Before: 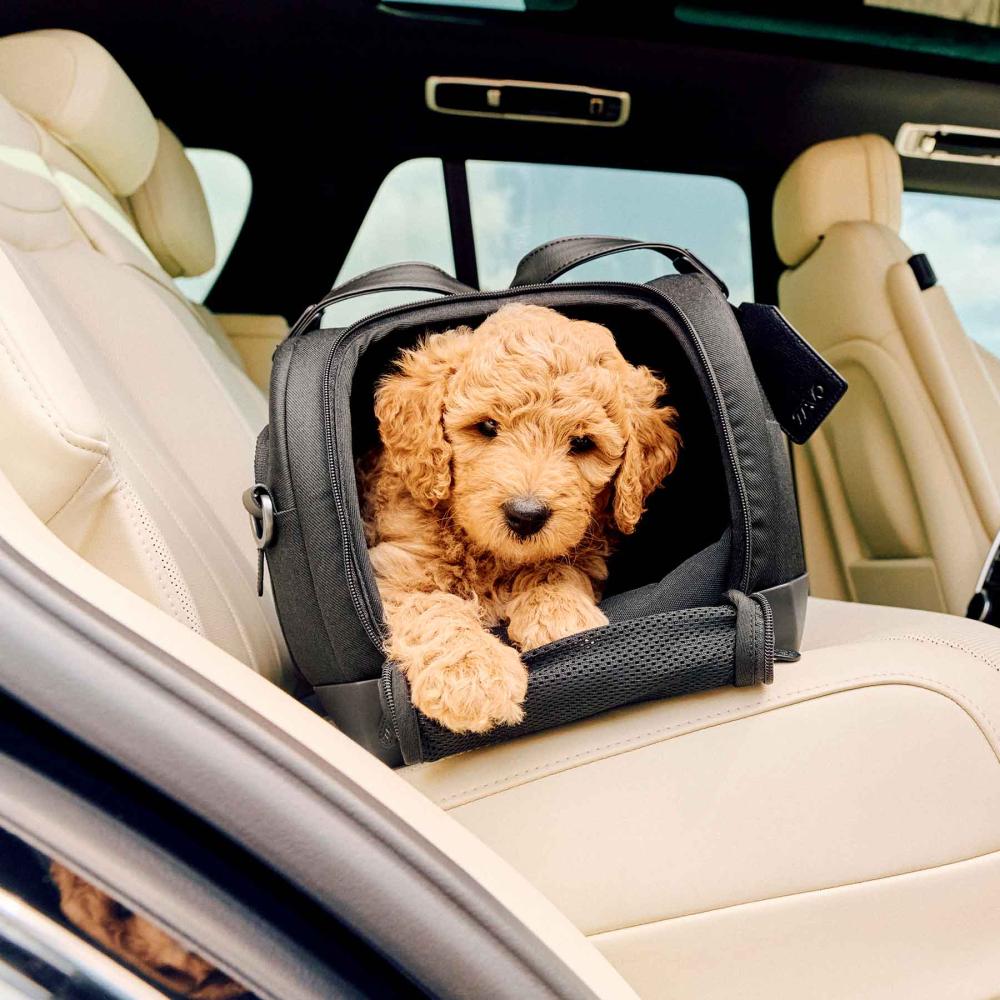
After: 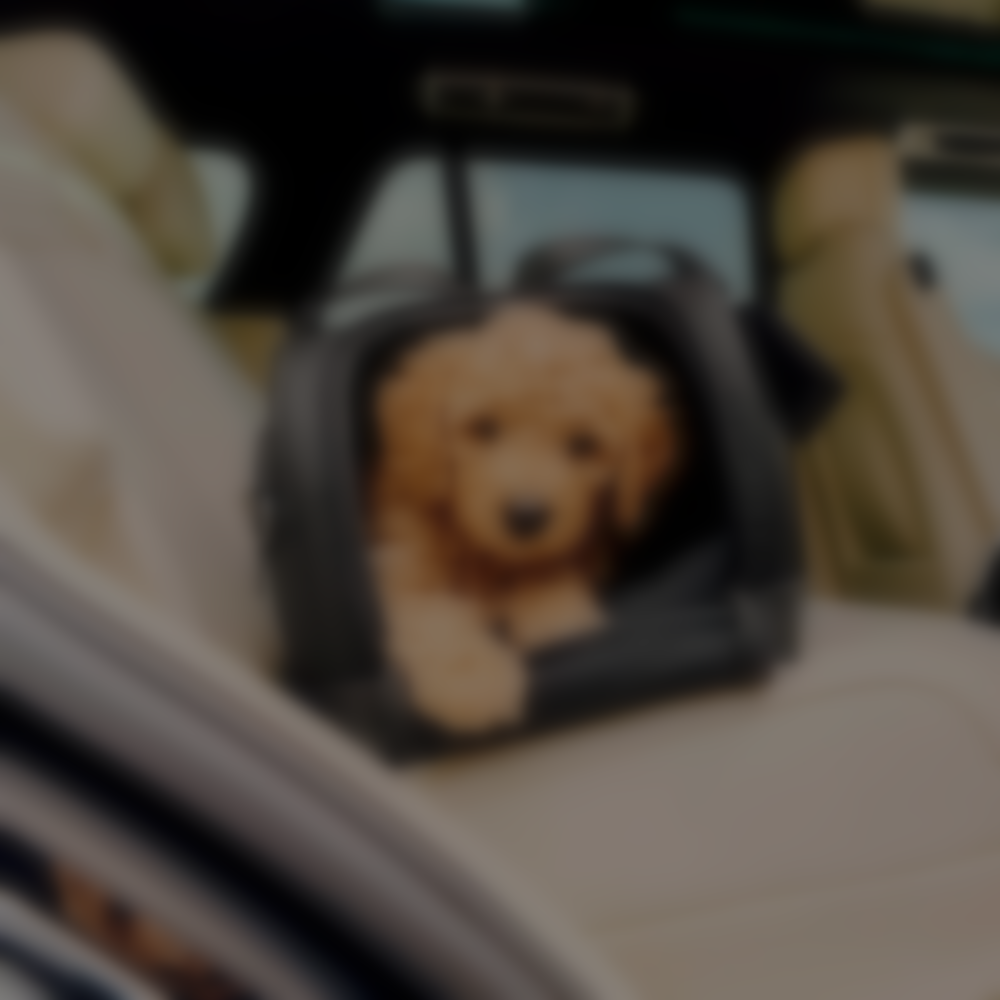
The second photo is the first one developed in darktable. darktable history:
exposure: exposure -2.002 EV, compensate highlight preservation false
lowpass: on, module defaults
